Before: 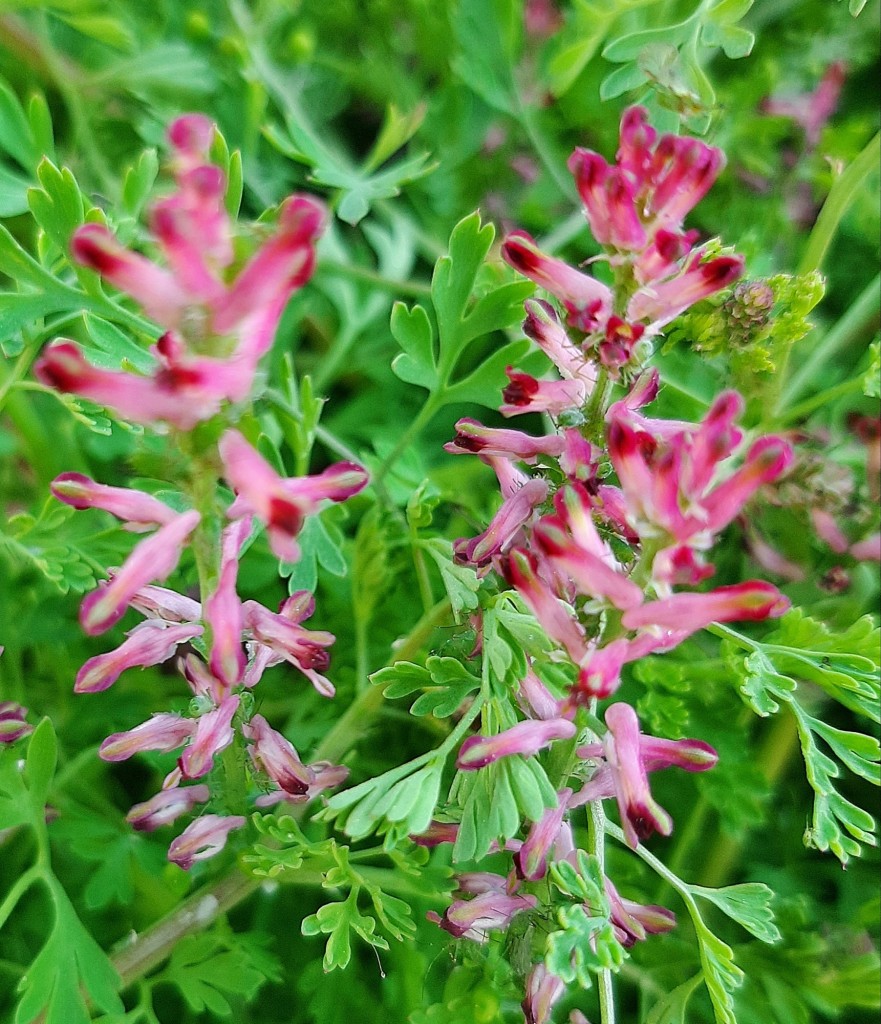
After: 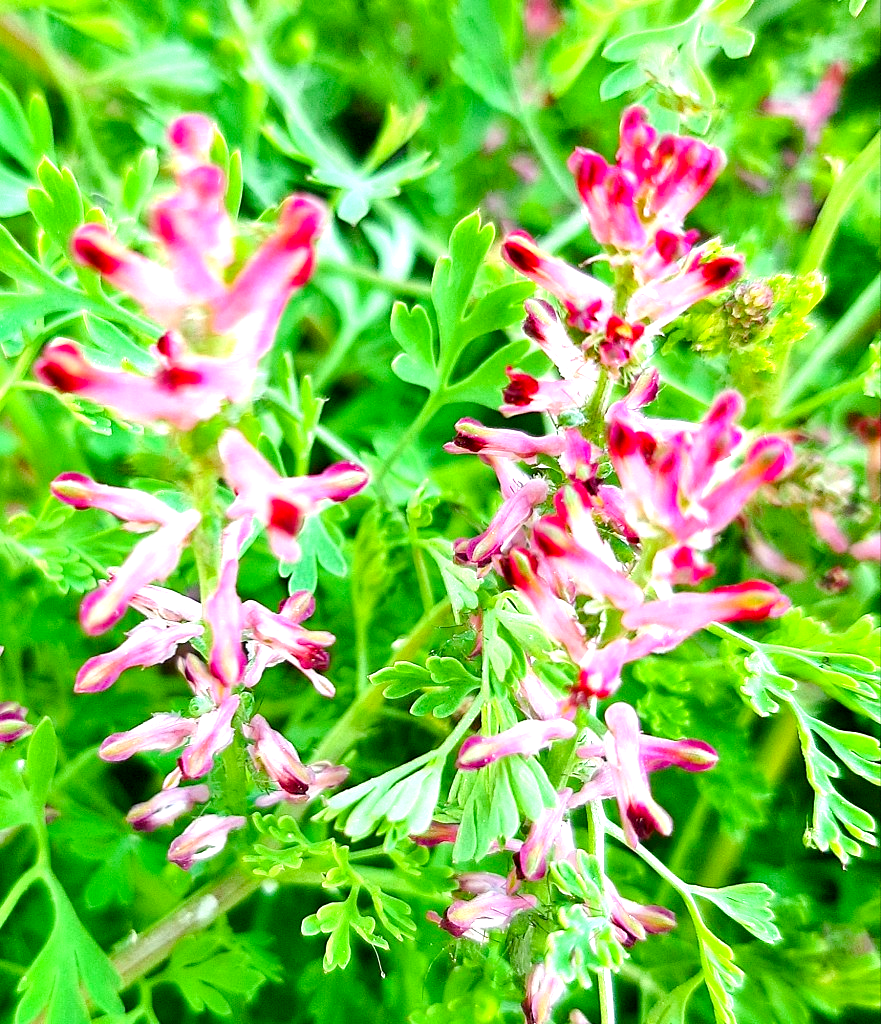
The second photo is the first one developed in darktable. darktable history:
color balance rgb: global offset › luminance -0.51%, perceptual saturation grading › global saturation 27.53%, perceptual saturation grading › highlights -25%, perceptual saturation grading › shadows 25%, perceptual brilliance grading › highlights 6.62%, perceptual brilliance grading › mid-tones 17.07%, perceptual brilliance grading › shadows -5.23%
exposure: exposure 1 EV, compensate highlight preservation false
